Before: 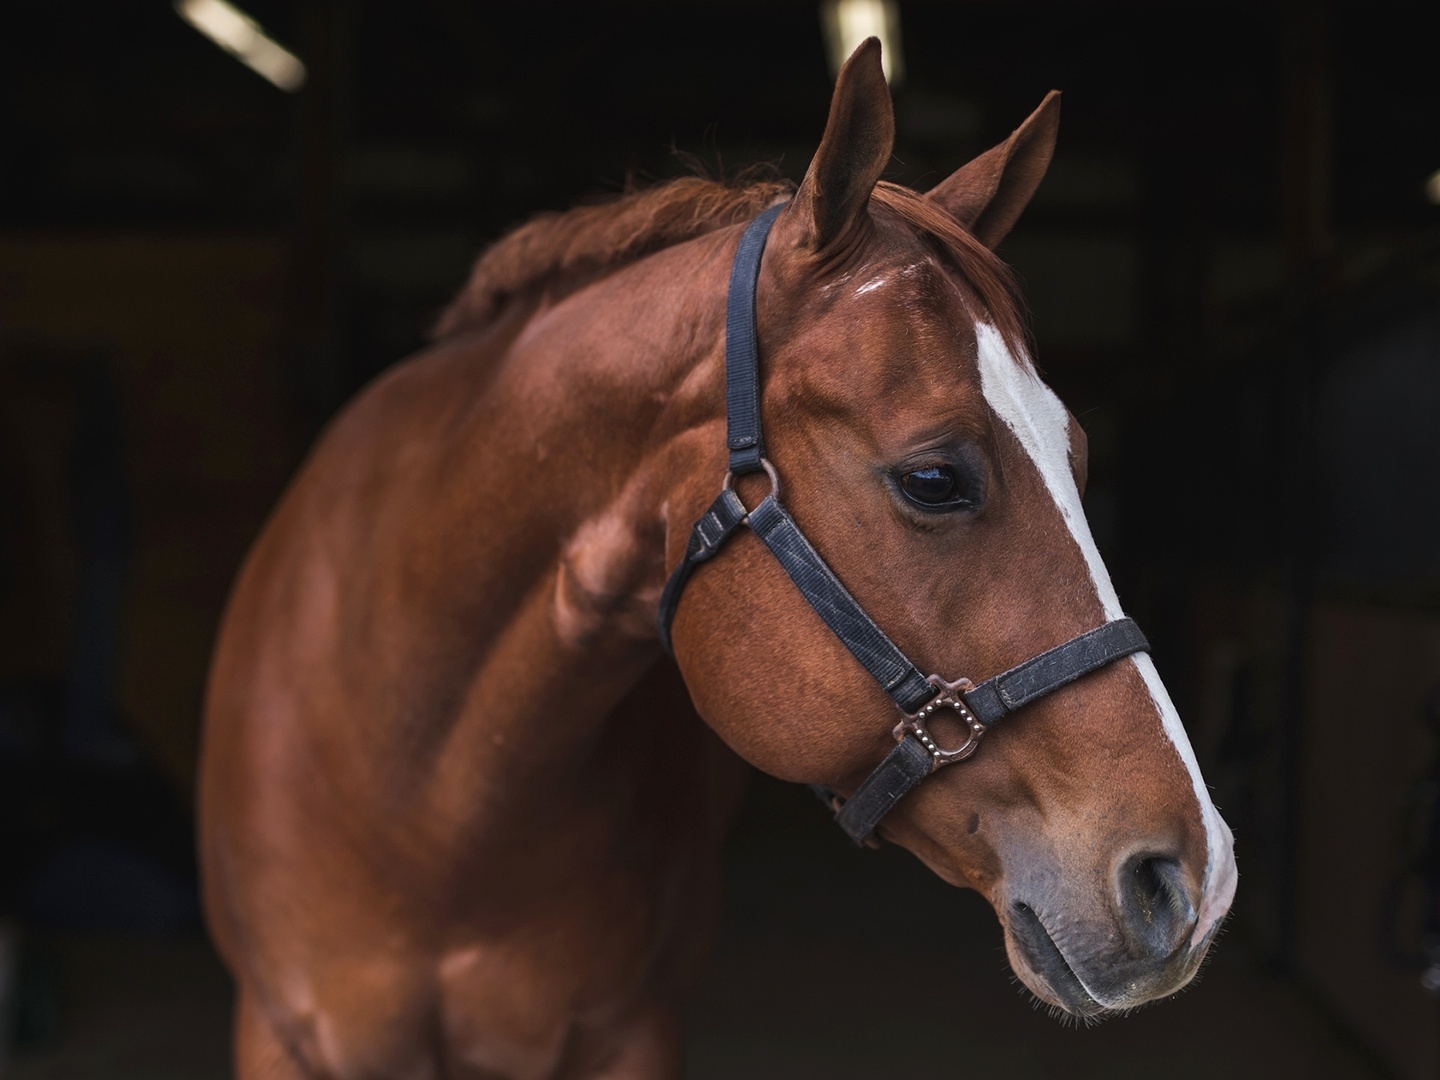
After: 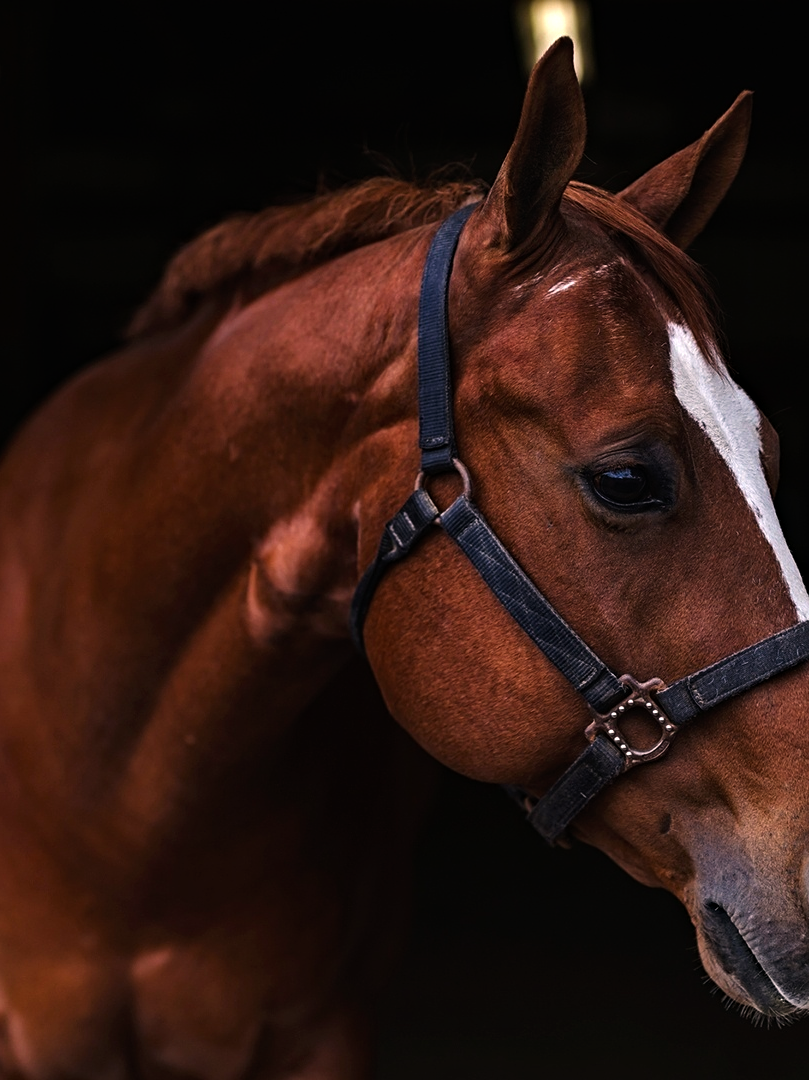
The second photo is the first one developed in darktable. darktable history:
haze removal: strength 0.304, distance 0.254, compatibility mode true, adaptive false
crop: left 21.412%, right 22.405%
sharpen: amount 0.205
tone curve: curves: ch0 [(0, 0) (0.153, 0.06) (1, 1)], preserve colors none
color correction: highlights a* 7.64, highlights b* 3.99
